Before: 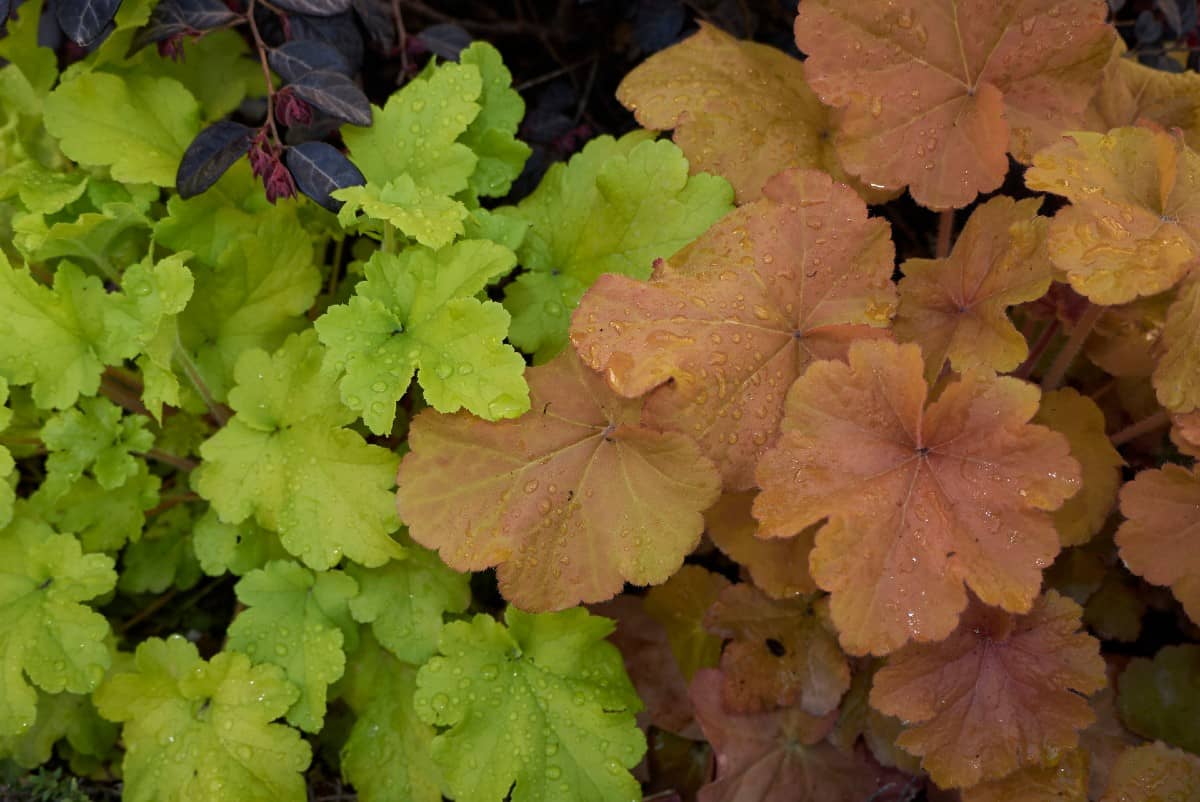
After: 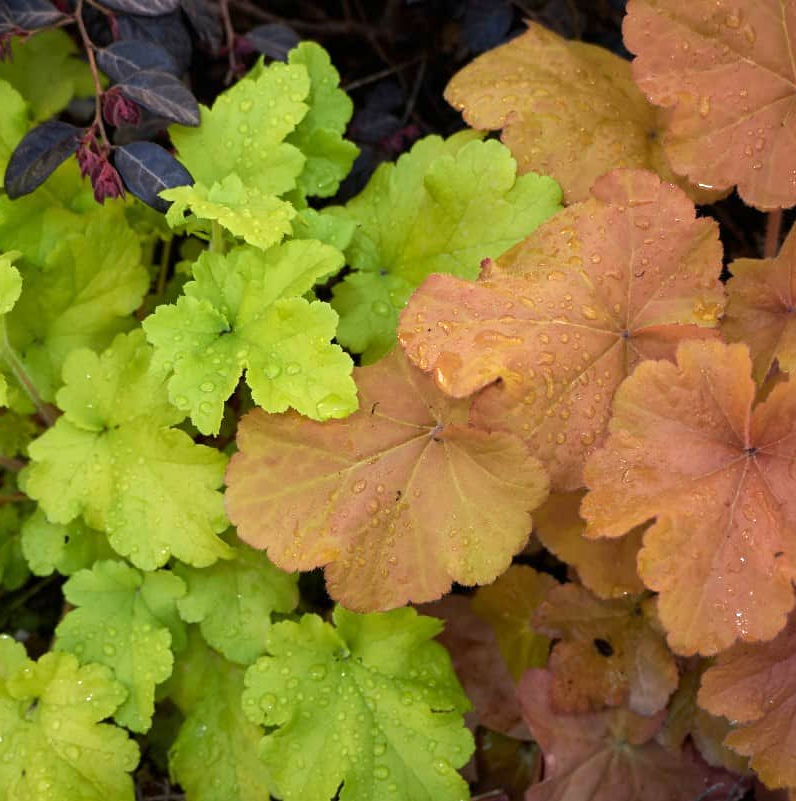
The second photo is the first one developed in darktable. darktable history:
exposure: exposure 0.609 EV, compensate exposure bias true, compensate highlight preservation false
crop and rotate: left 14.336%, right 19.265%
